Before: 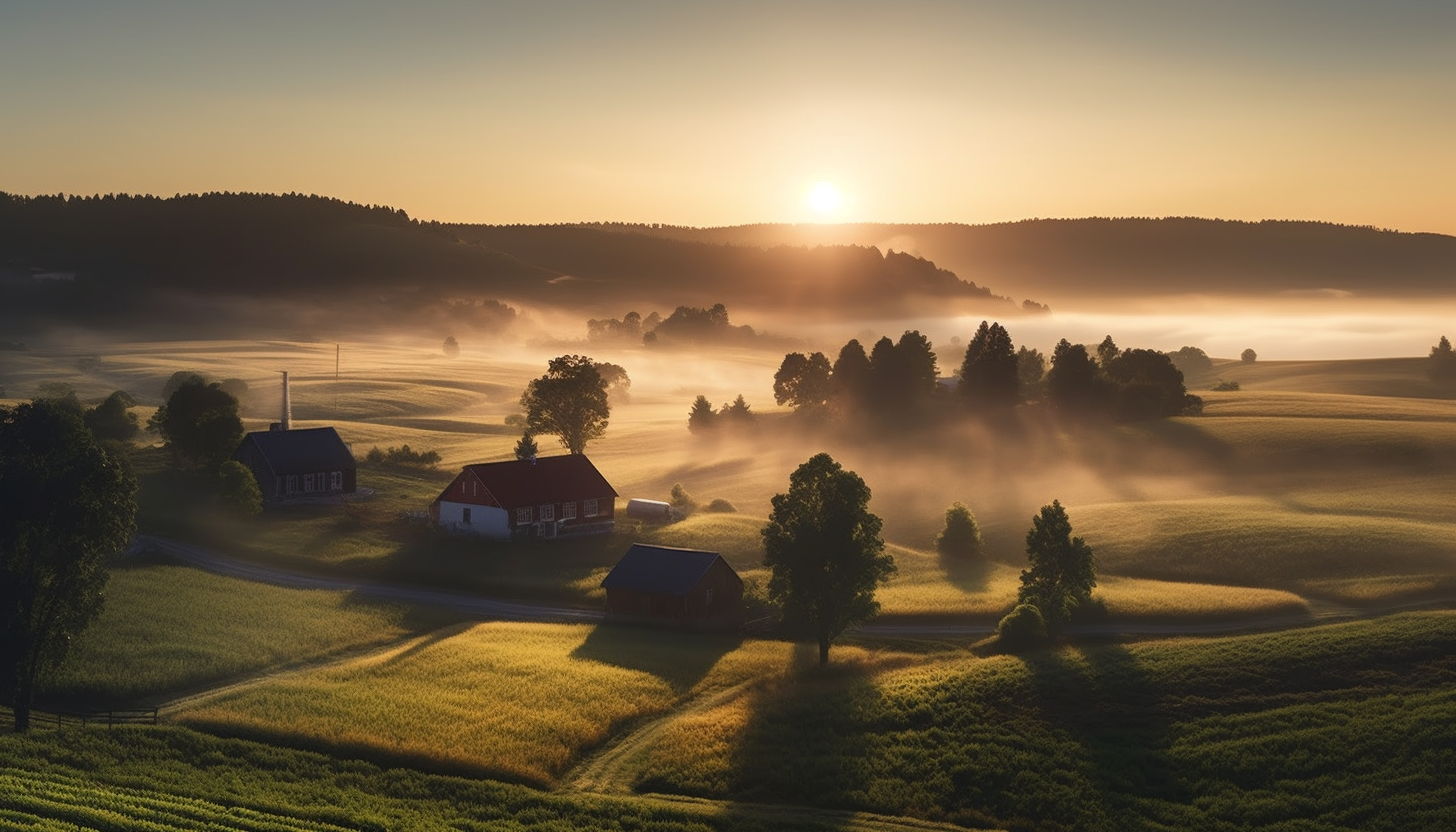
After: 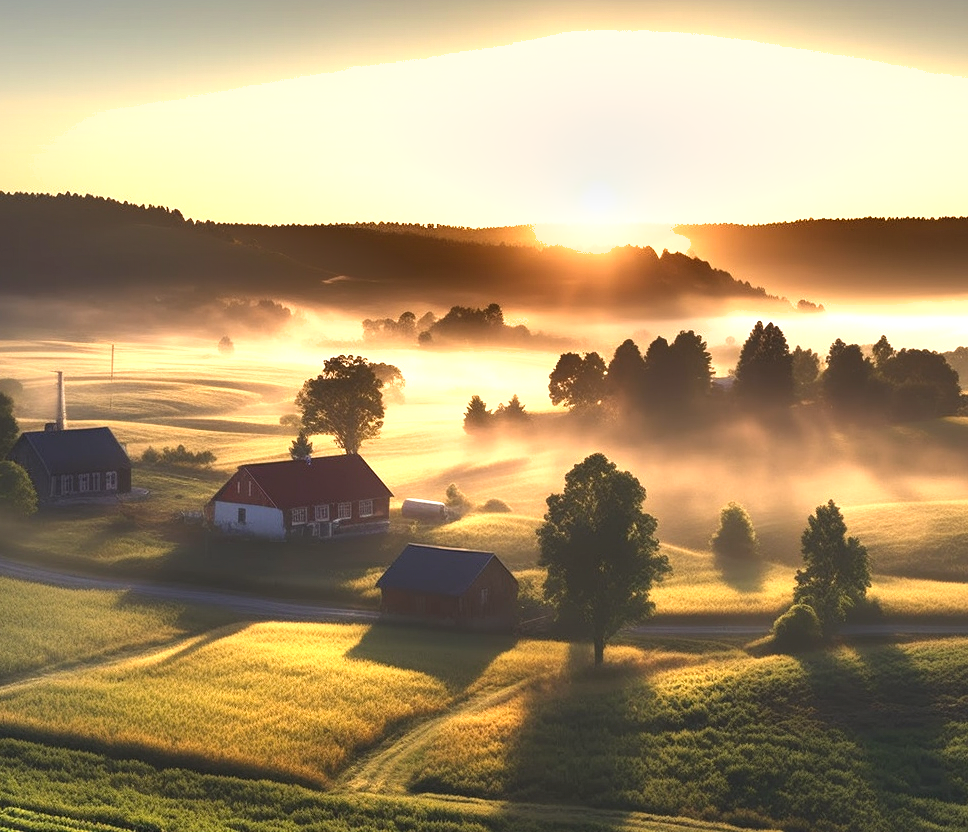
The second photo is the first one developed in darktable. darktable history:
crop and rotate: left 15.491%, right 17.977%
exposure: exposure 1.252 EV, compensate highlight preservation false
shadows and highlights: soften with gaussian
